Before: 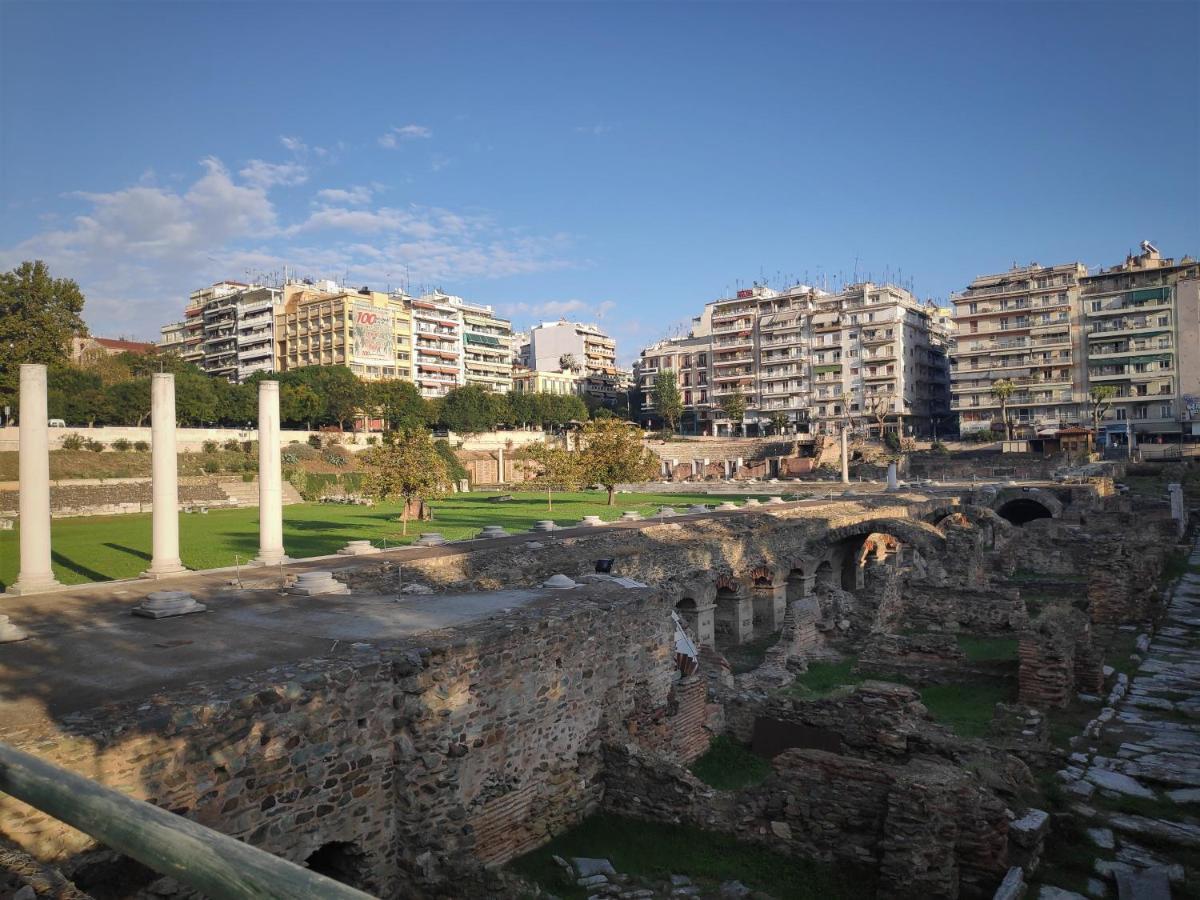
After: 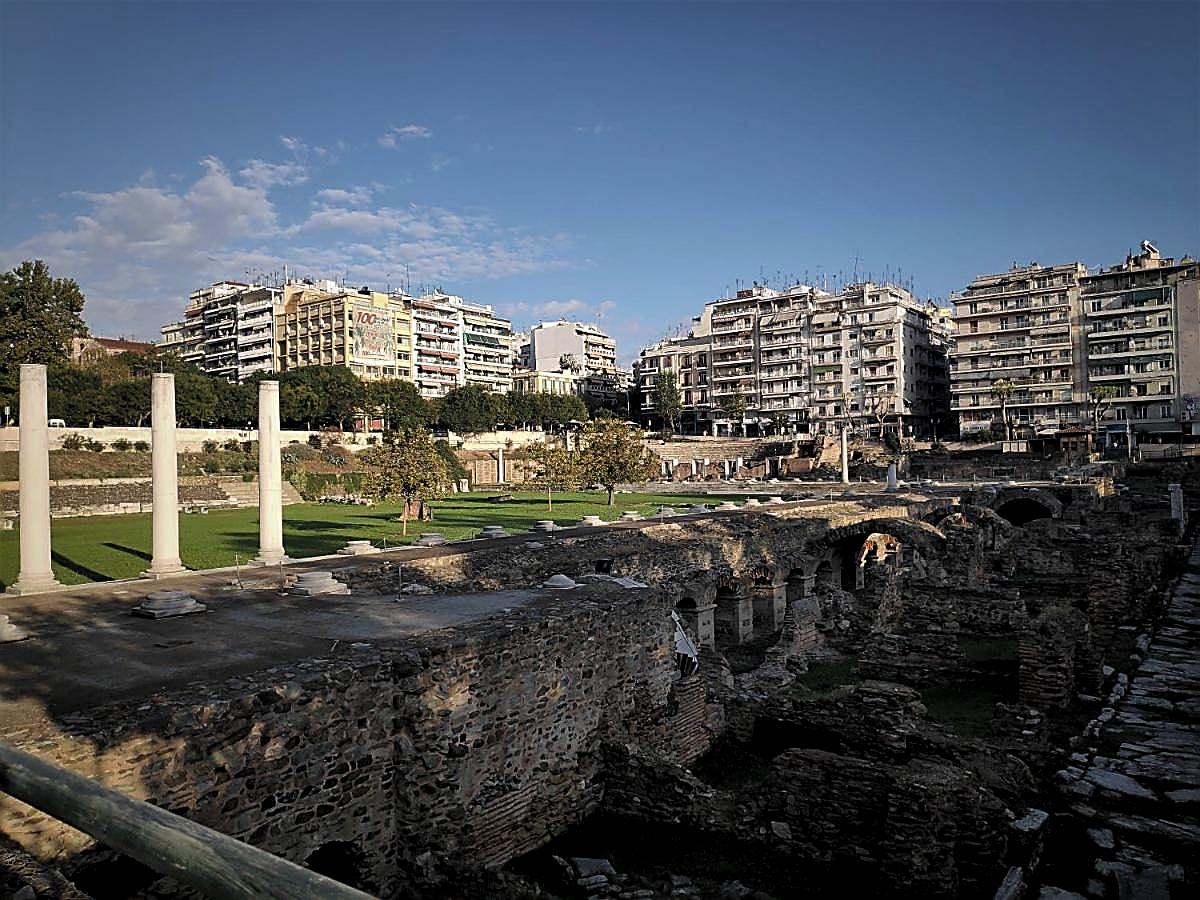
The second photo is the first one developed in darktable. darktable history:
sharpen: radius 1.675, amount 1.305
levels: levels [0.116, 0.574, 1]
